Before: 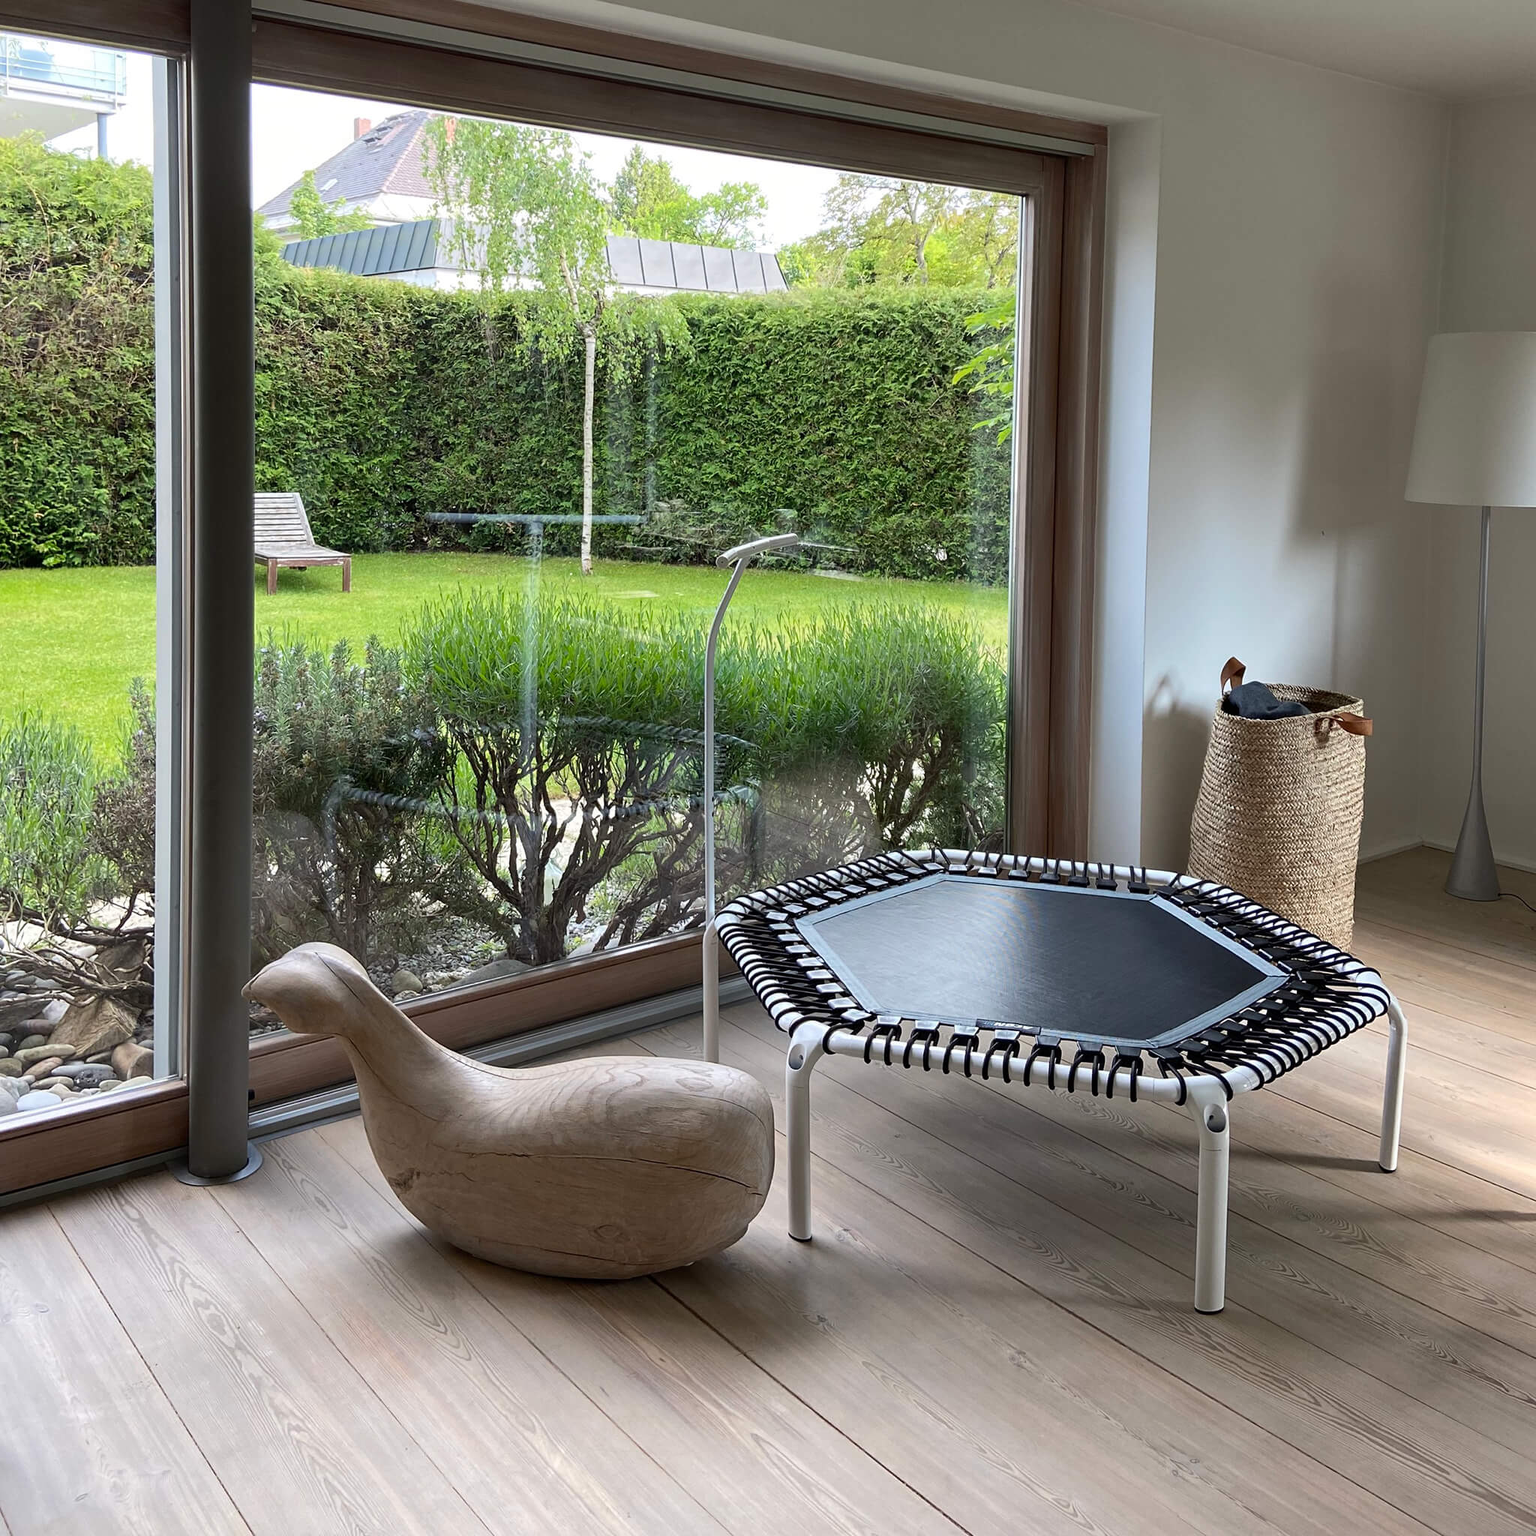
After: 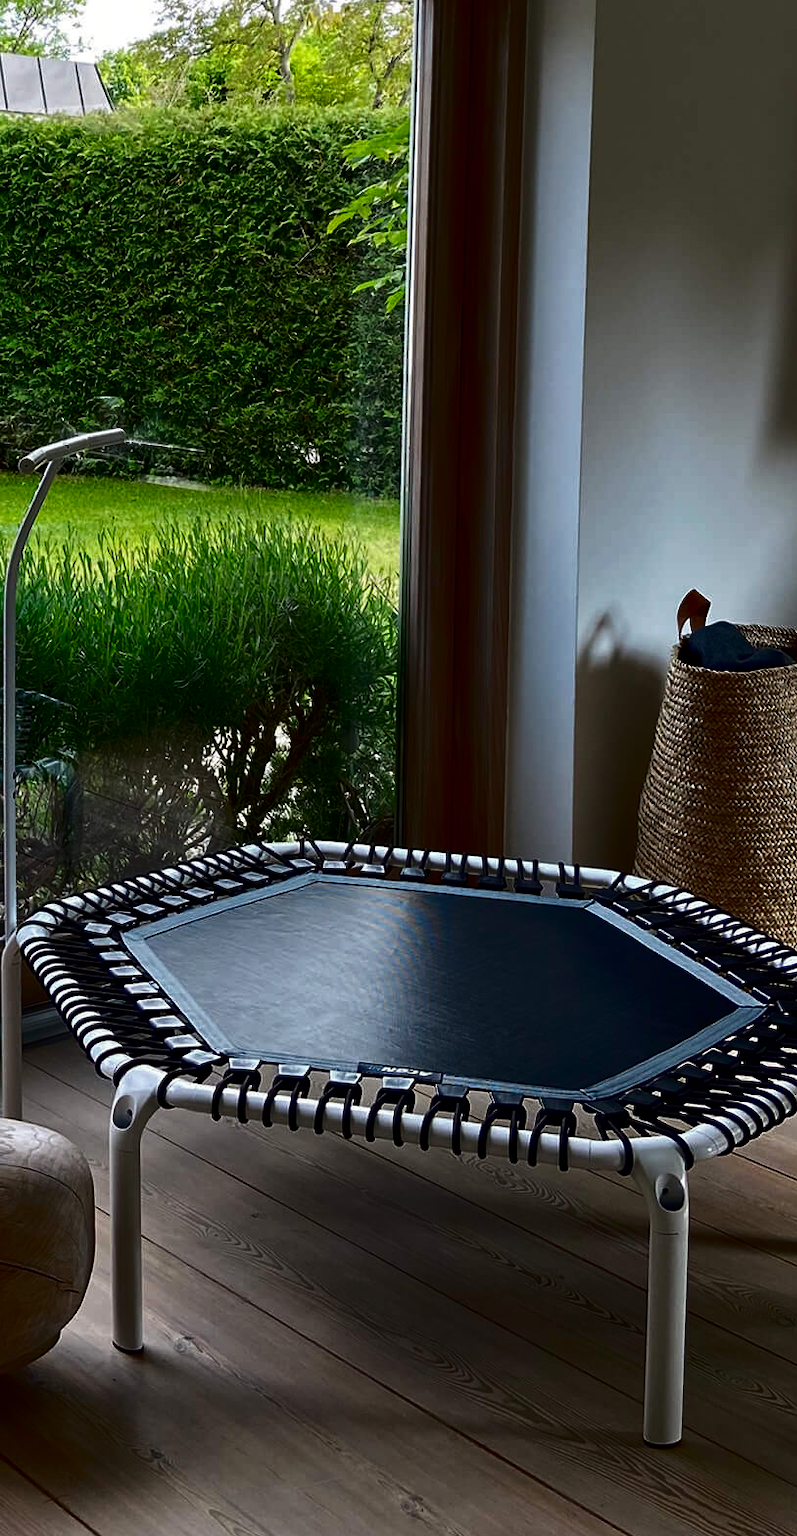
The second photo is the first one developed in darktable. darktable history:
crop: left 45.721%, top 13.393%, right 14.118%, bottom 10.01%
contrast brightness saturation: contrast 0.09, brightness -0.59, saturation 0.17
